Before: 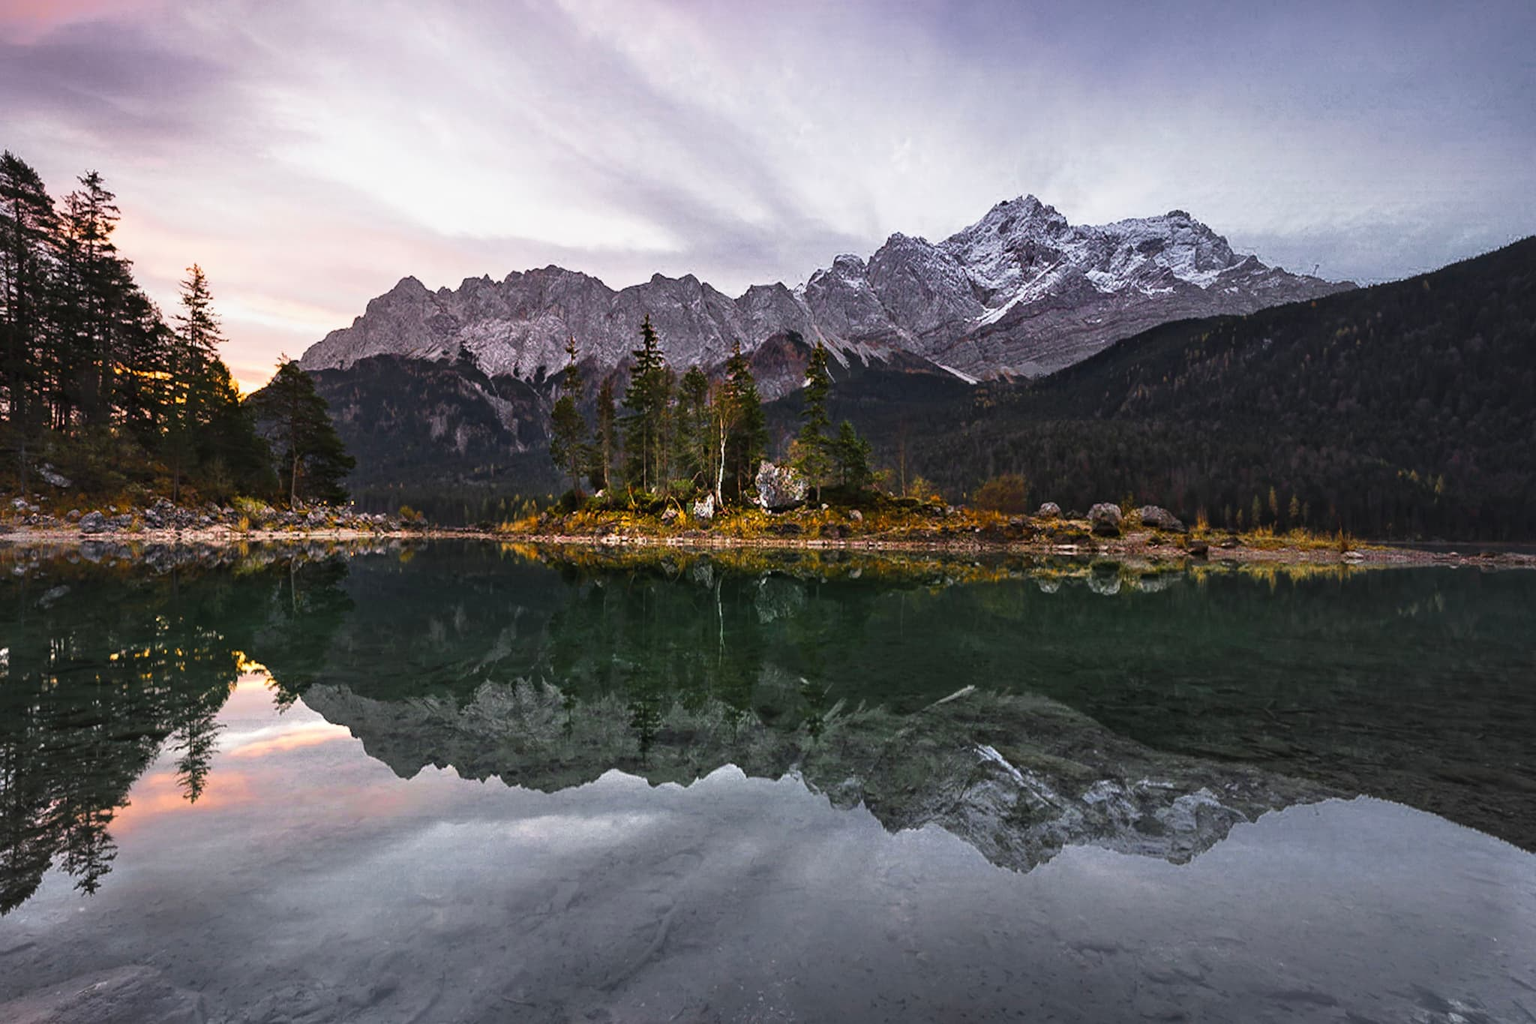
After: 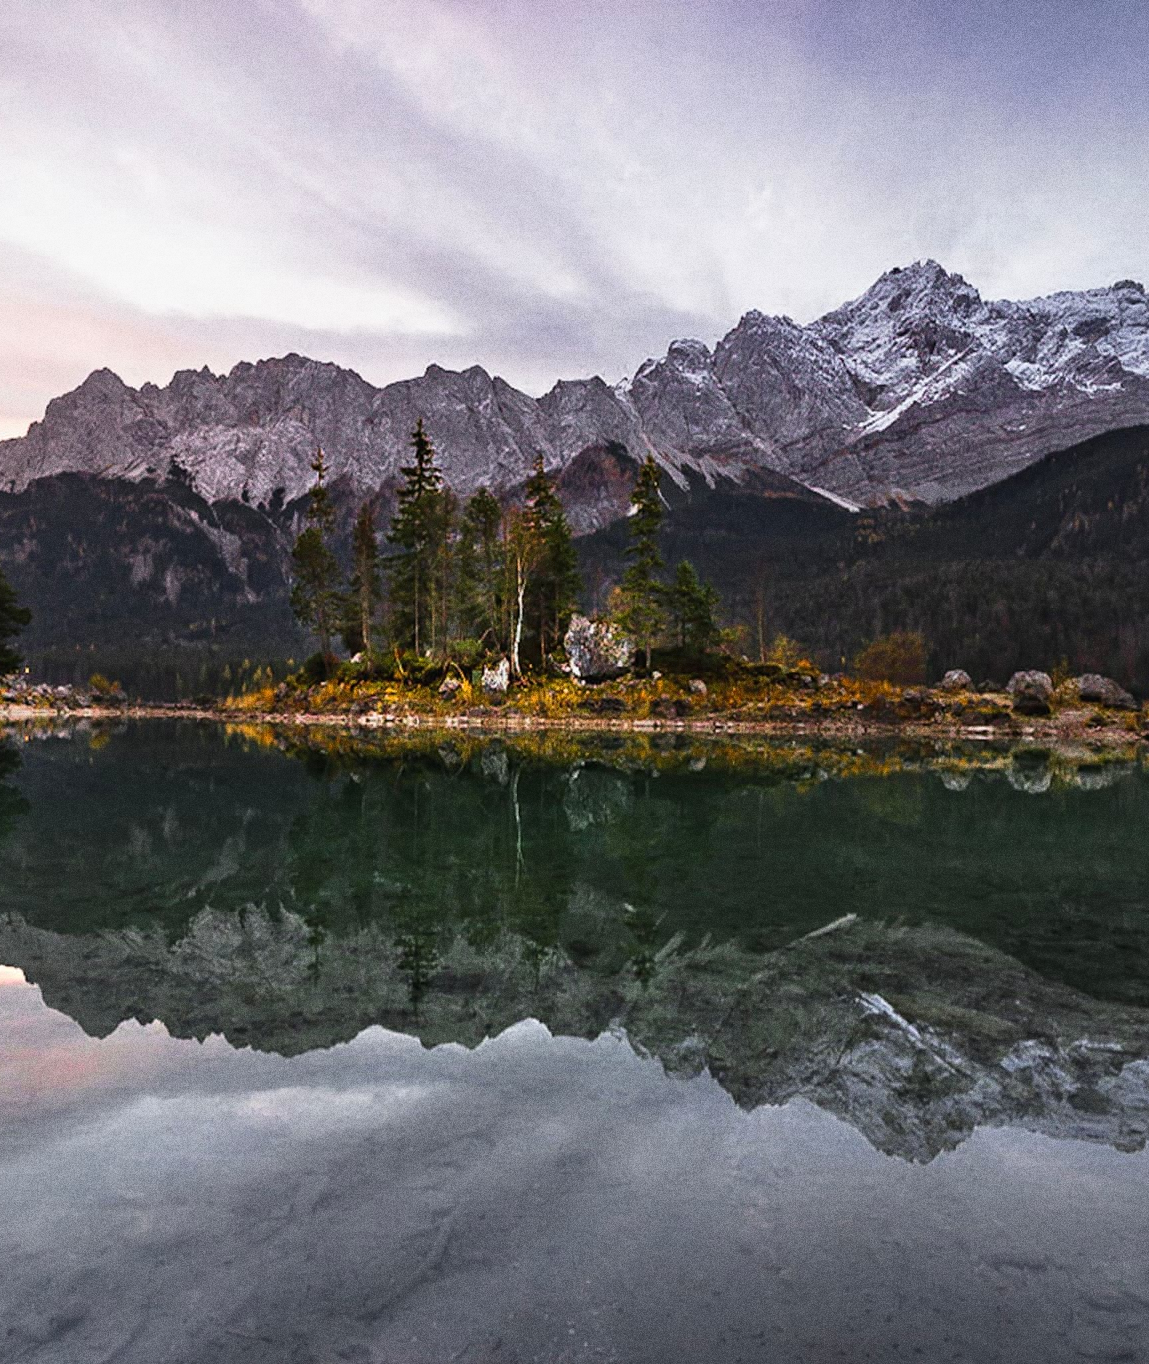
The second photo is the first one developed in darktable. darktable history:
crop: left 21.674%, right 22.086%
grain: coarseness 0.09 ISO, strength 40%
